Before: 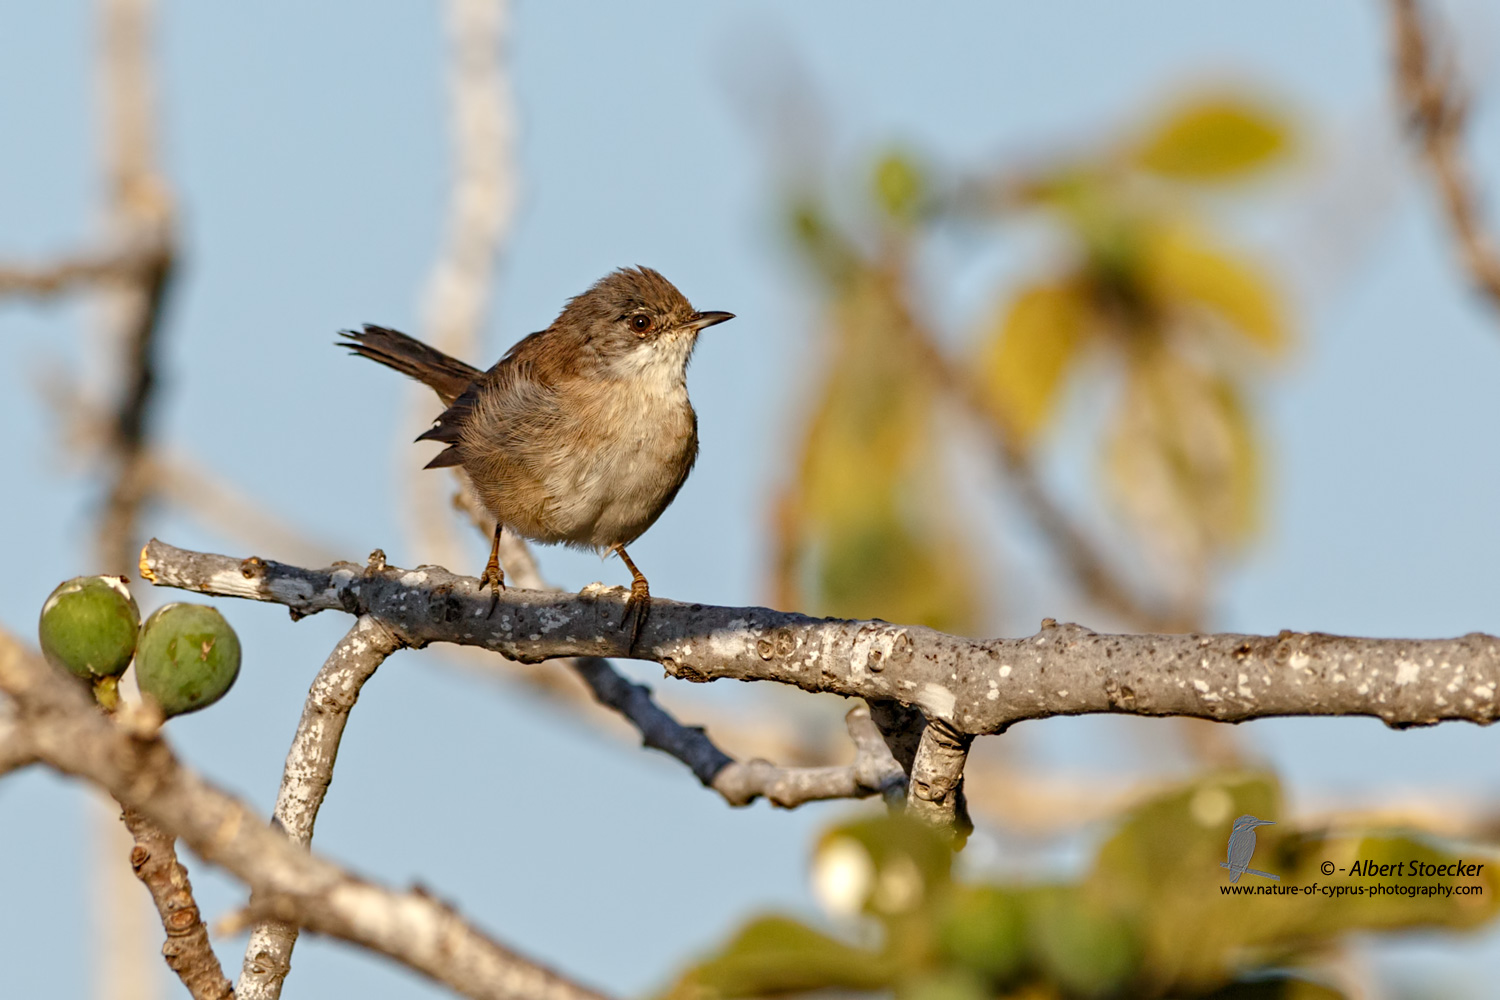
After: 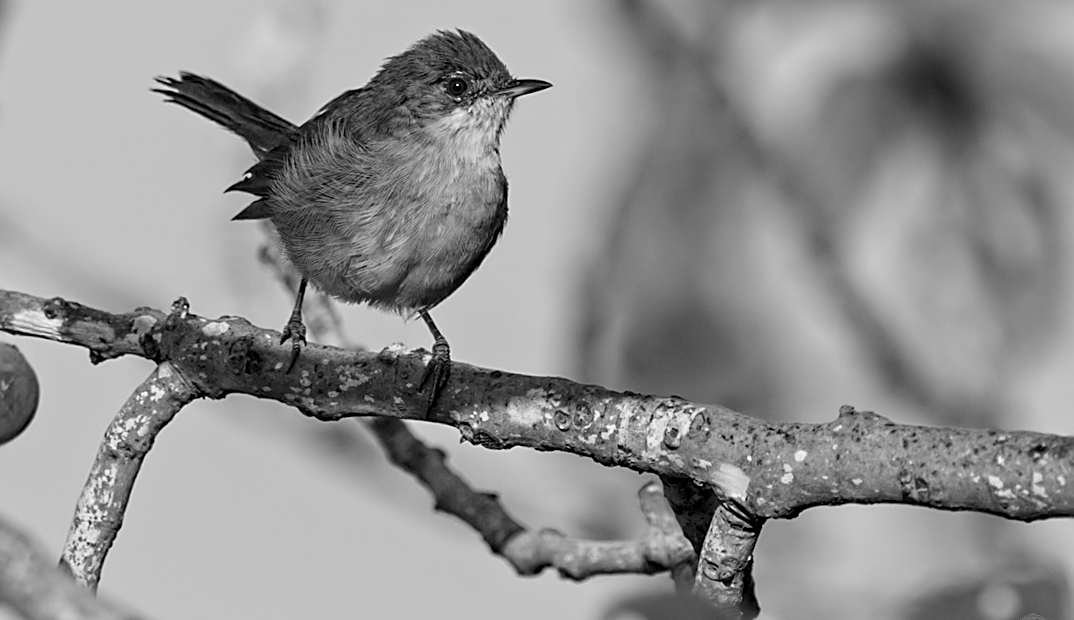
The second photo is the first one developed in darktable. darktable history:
crop and rotate: angle -3.37°, left 9.79%, top 20.73%, right 12.42%, bottom 11.82%
color calibration: output gray [0.246, 0.254, 0.501, 0], gray › normalize channels true, illuminant same as pipeline (D50), adaptation XYZ, x 0.346, y 0.359, gamut compression 0
sharpen: on, module defaults
